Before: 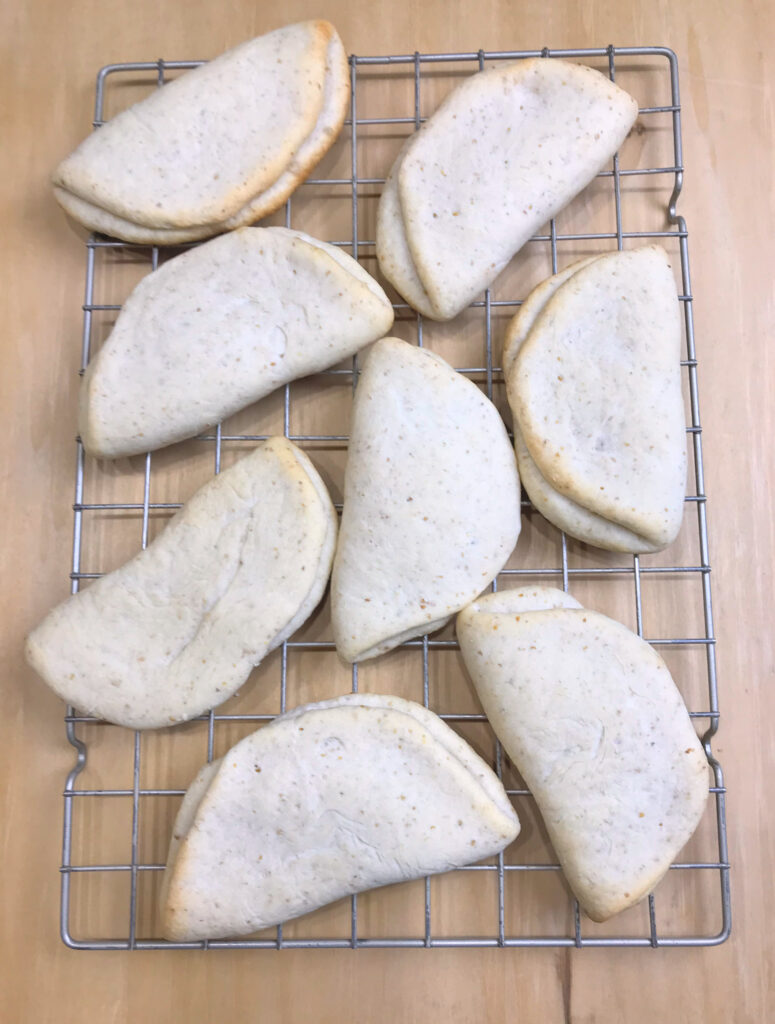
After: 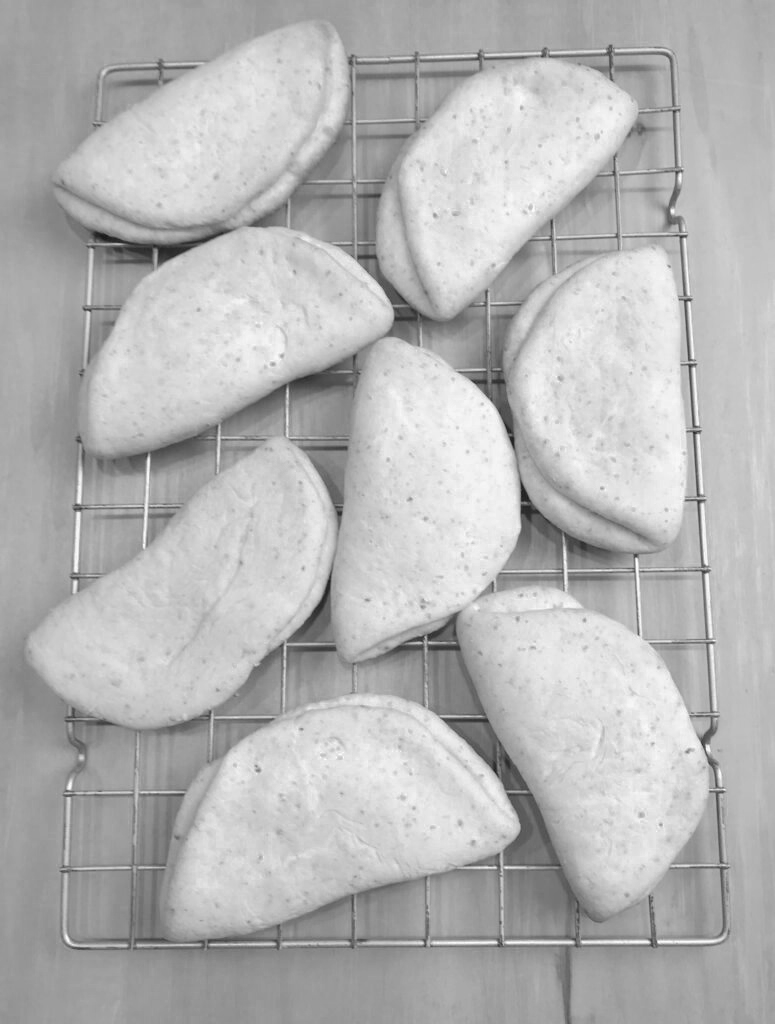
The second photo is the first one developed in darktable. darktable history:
exposure: exposure 0.15 EV, compensate highlight preservation false
base curve: curves: ch0 [(0, 0) (0.235, 0.266) (0.503, 0.496) (0.786, 0.72) (1, 1)]
color zones: curves: ch0 [(0.002, 0.593) (0.143, 0.417) (0.285, 0.541) (0.455, 0.289) (0.608, 0.327) (0.727, 0.283) (0.869, 0.571) (1, 0.603)]; ch1 [(0, 0) (0.143, 0) (0.286, 0) (0.429, 0) (0.571, 0) (0.714, 0) (0.857, 0)]
color correction: highlights a* 10.32, highlights b* 14.66, shadows a* -9.59, shadows b* -15.02
